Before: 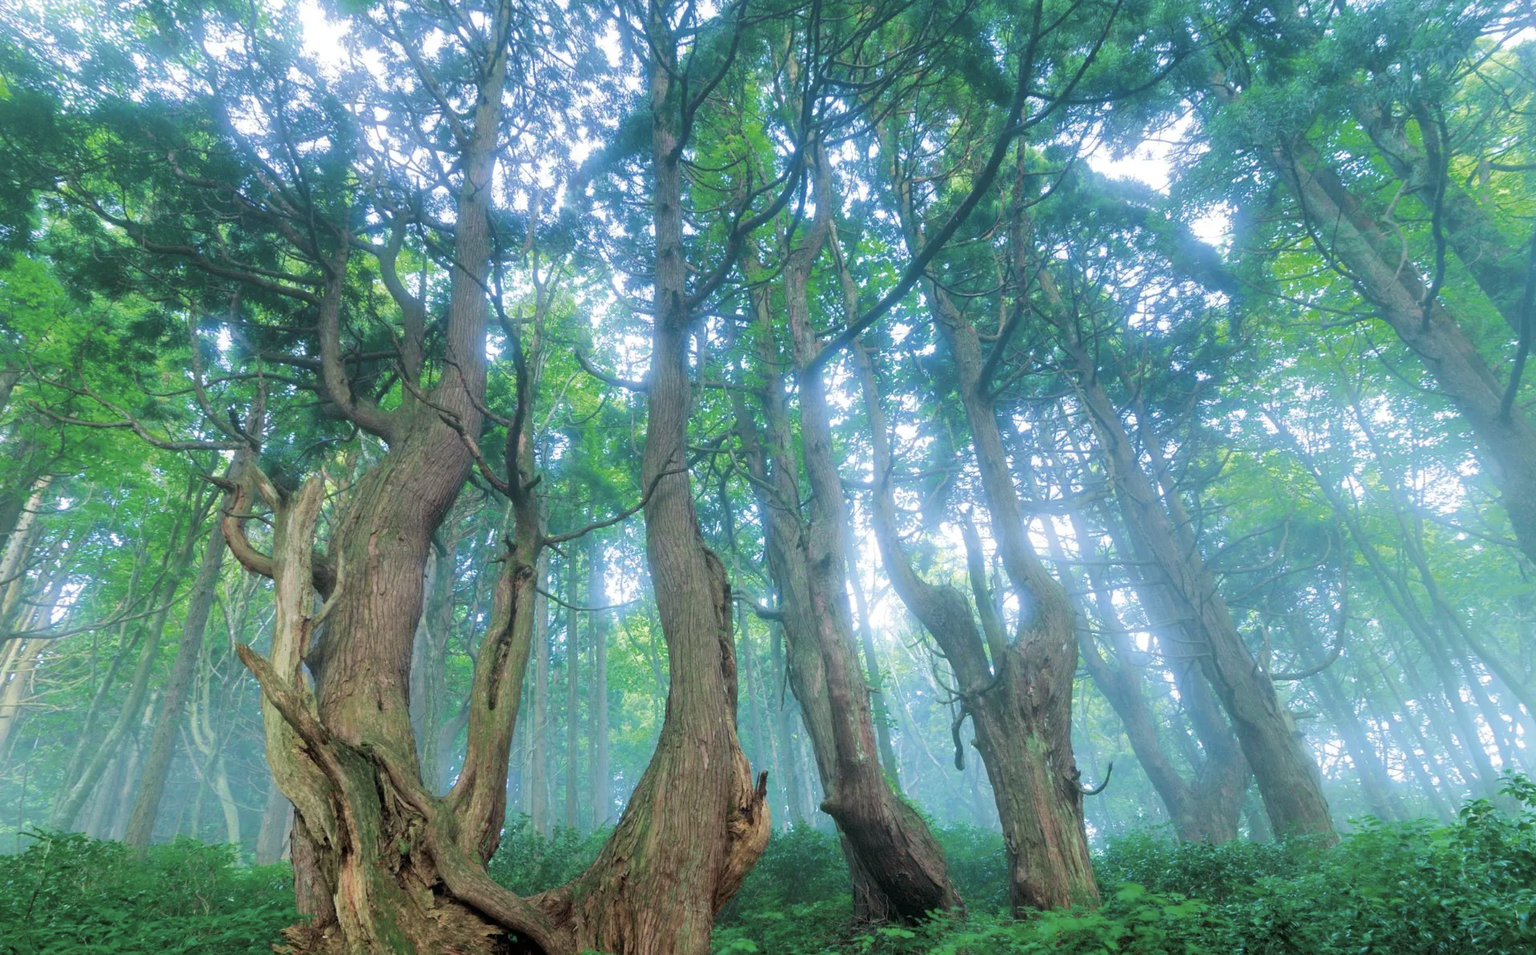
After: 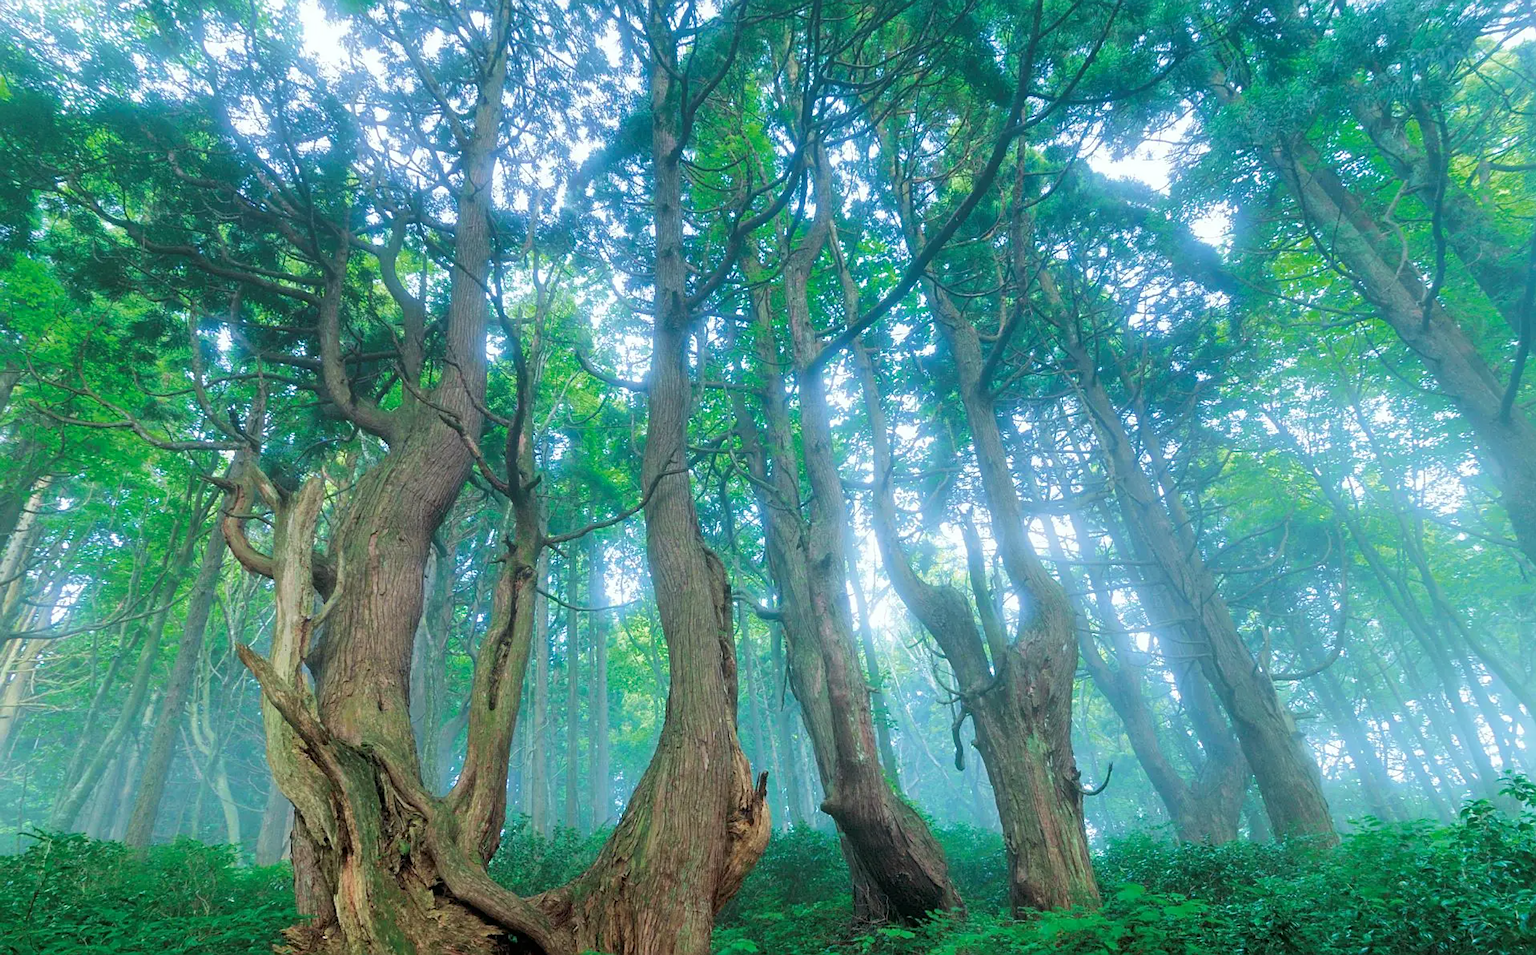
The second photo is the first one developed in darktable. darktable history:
white balance: red 0.978, blue 0.999
sharpen: on, module defaults
